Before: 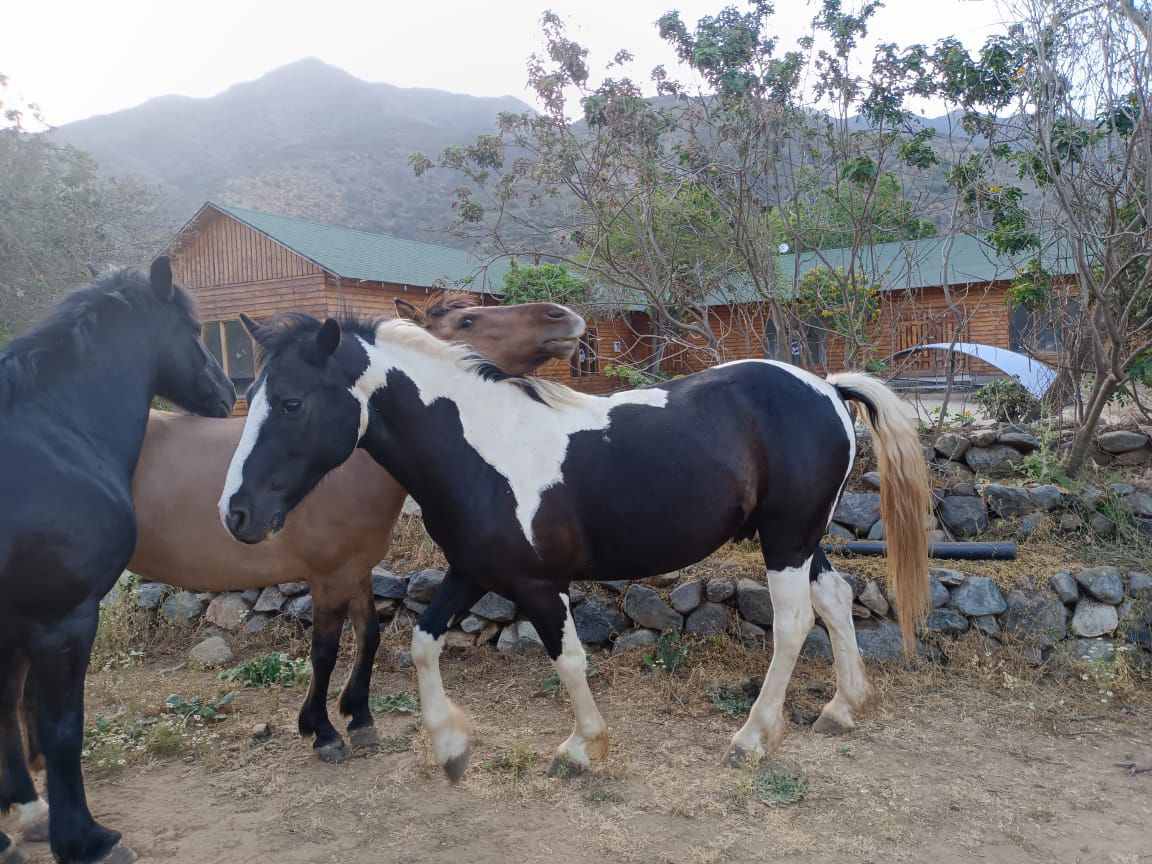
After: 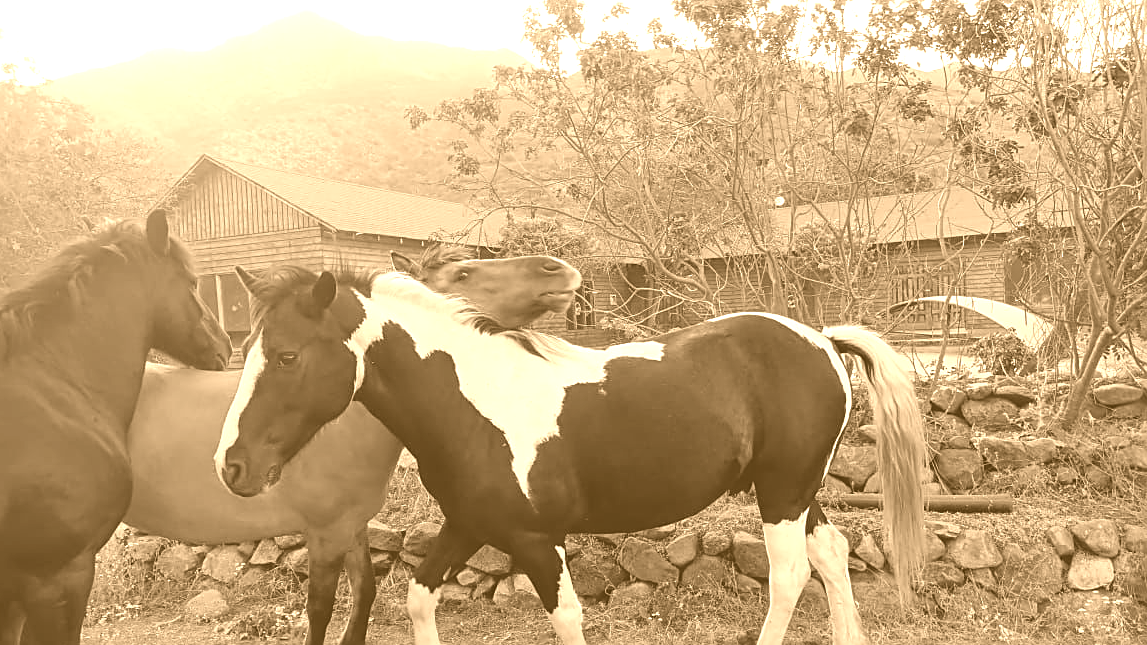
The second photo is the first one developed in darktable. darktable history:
crop: left 0.387%, top 5.469%, bottom 19.809%
sharpen: amount 0.478
colorize: hue 28.8°, source mix 100%
white balance: red 0.967, blue 1.119, emerald 0.756
